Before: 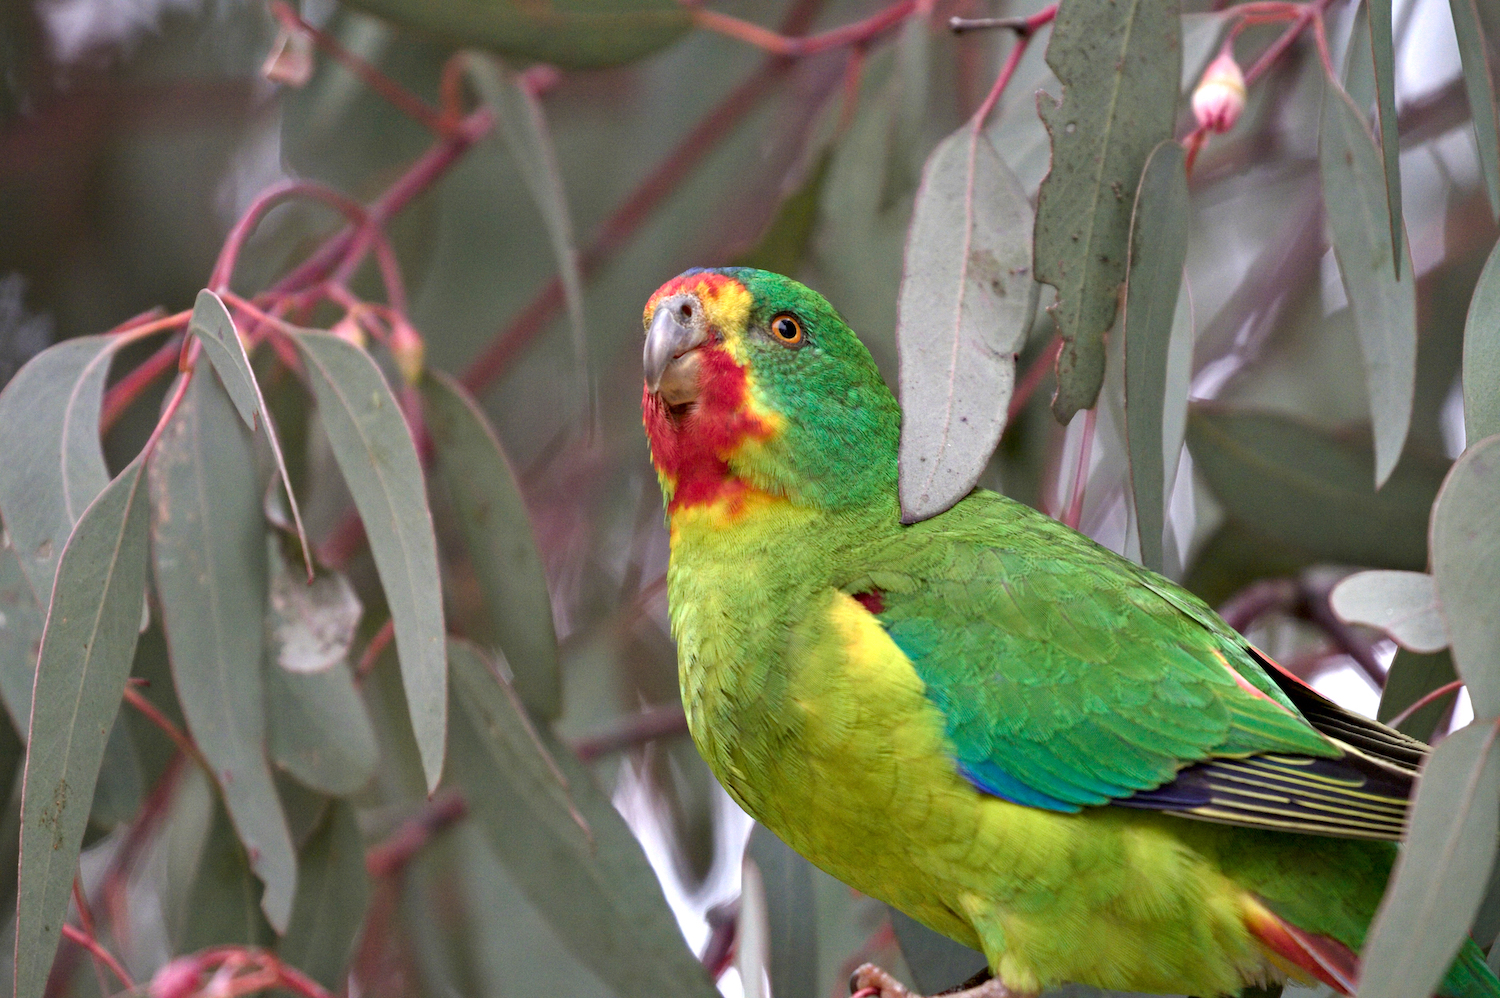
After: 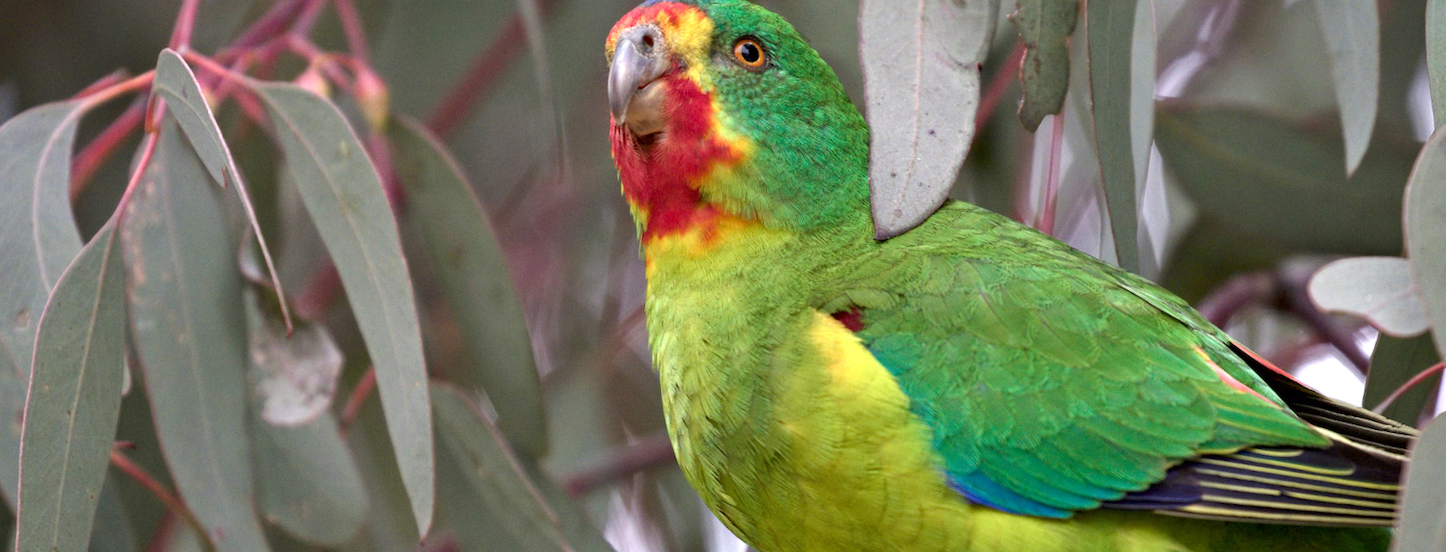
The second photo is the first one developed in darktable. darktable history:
crop and rotate: top 25.357%, bottom 13.942%
rotate and perspective: rotation -3.52°, crop left 0.036, crop right 0.964, crop top 0.081, crop bottom 0.919
